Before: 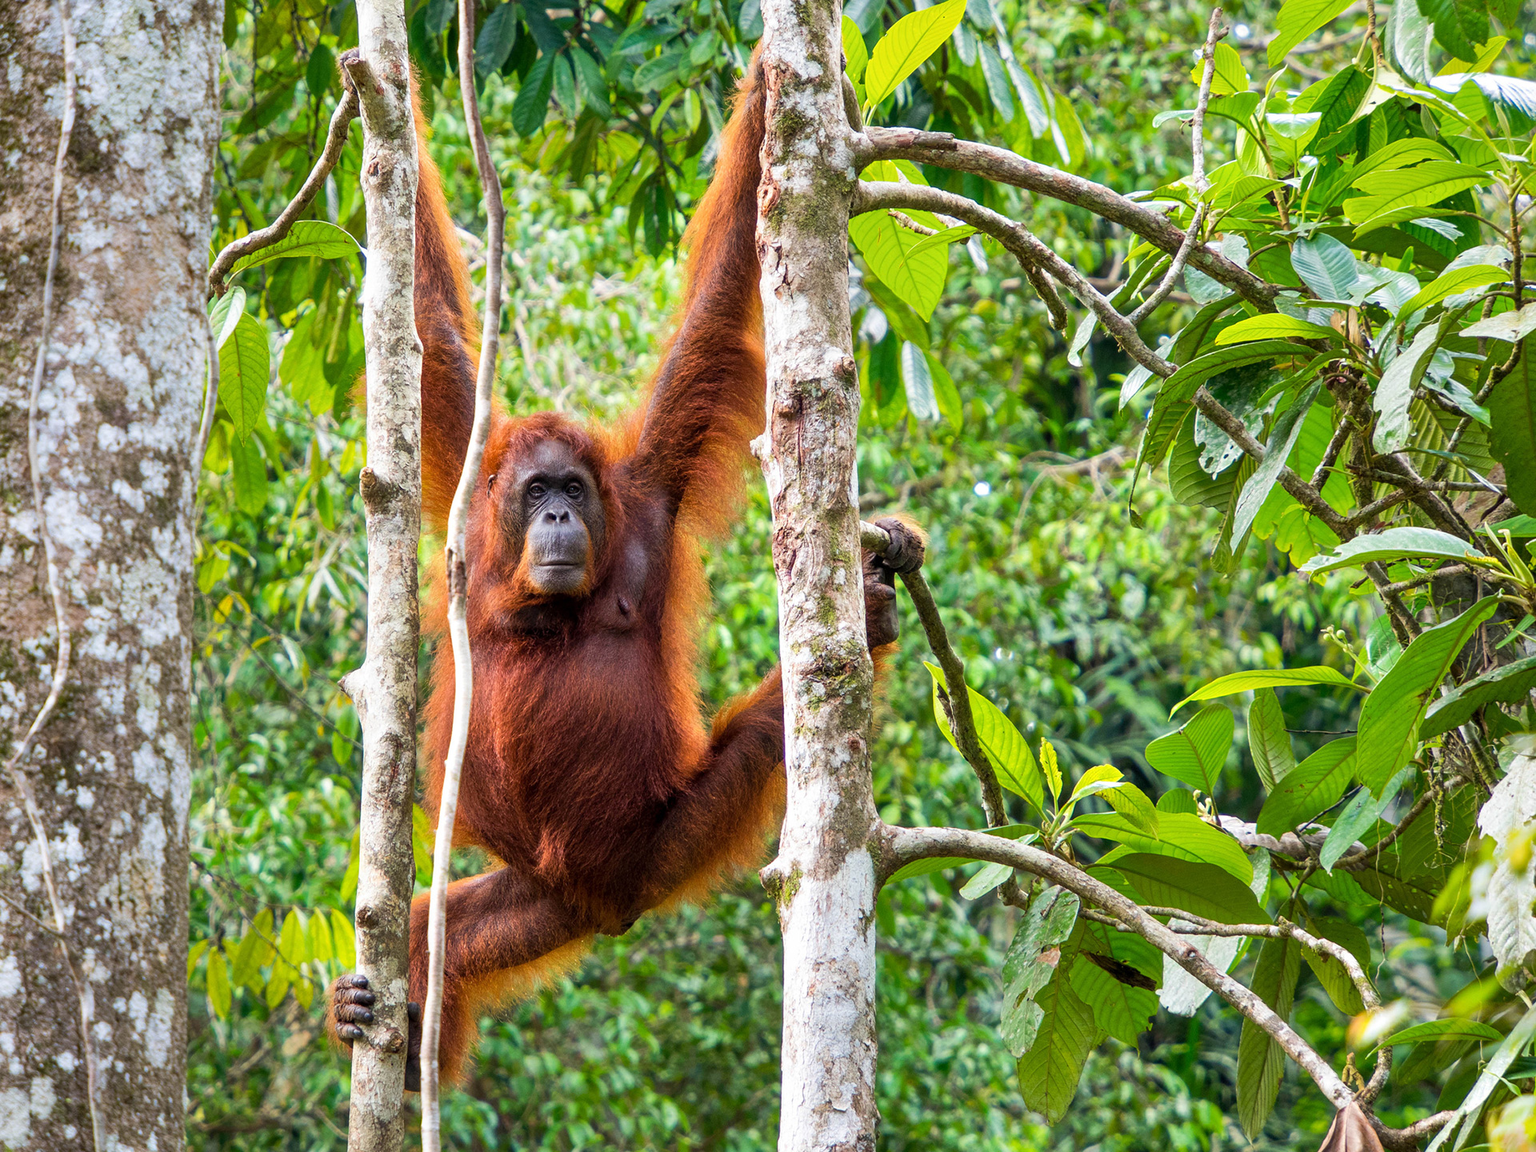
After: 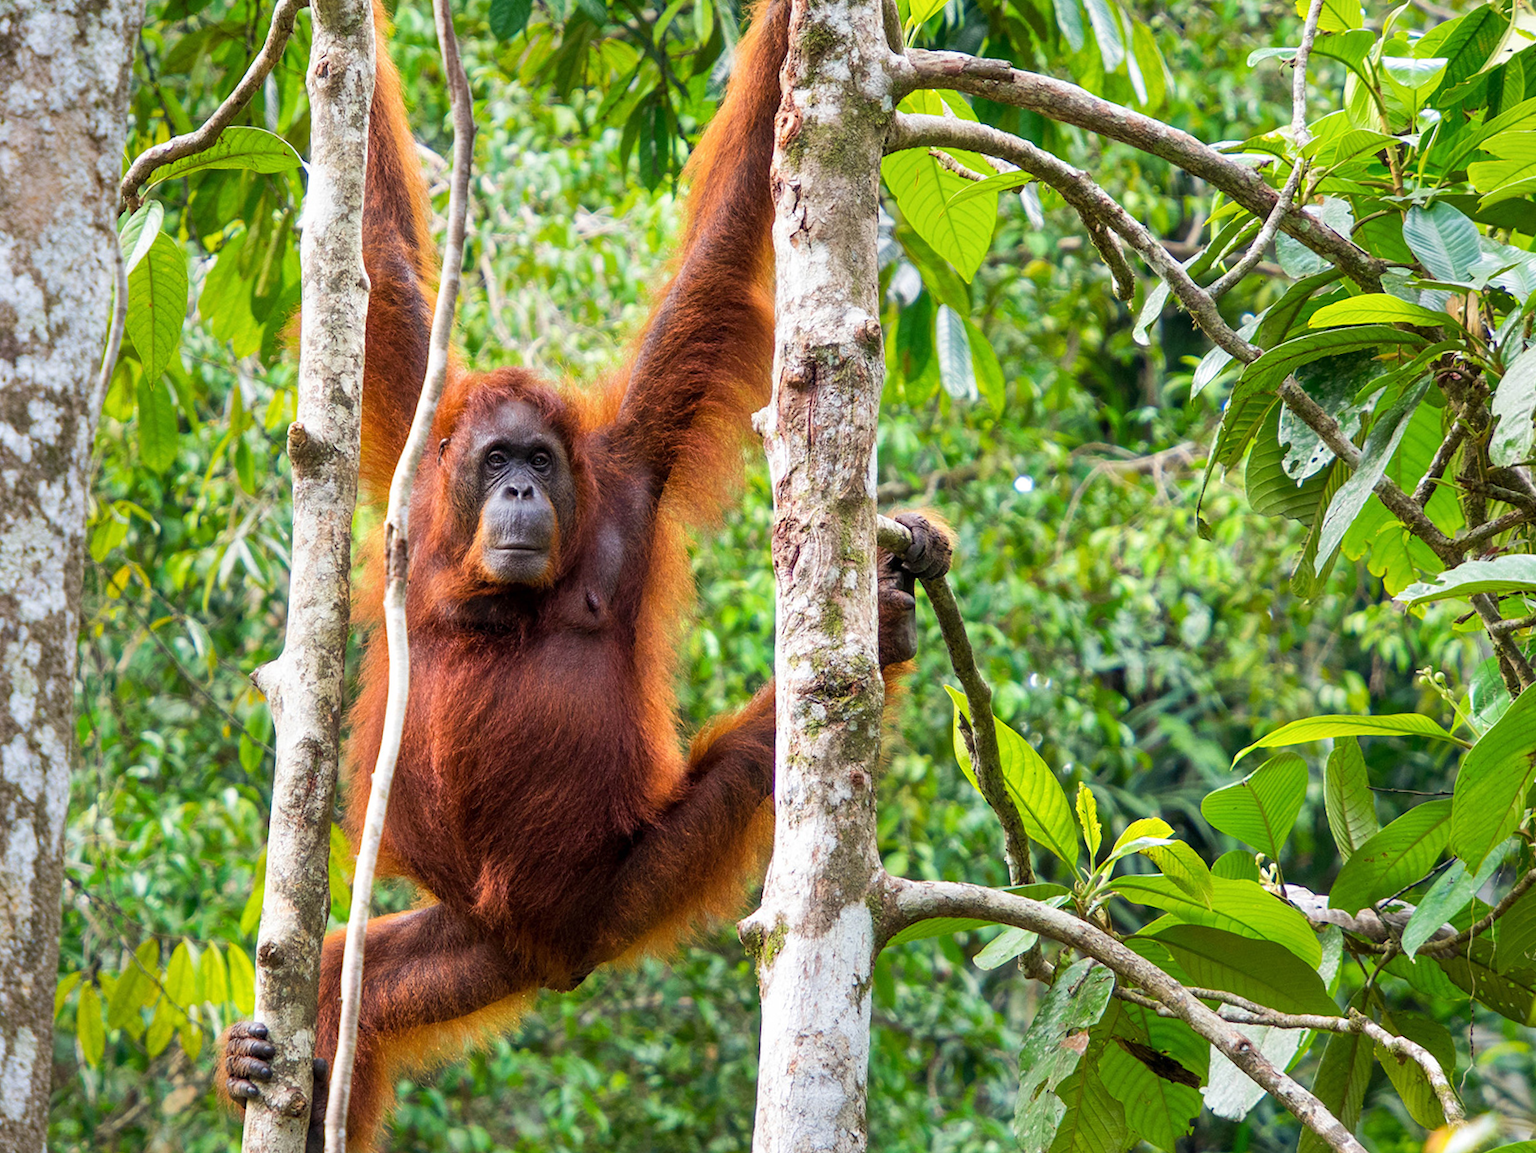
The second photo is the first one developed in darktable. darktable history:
crop and rotate: angle -2.86°, left 5.279%, top 5.226%, right 4.787%, bottom 4.681%
